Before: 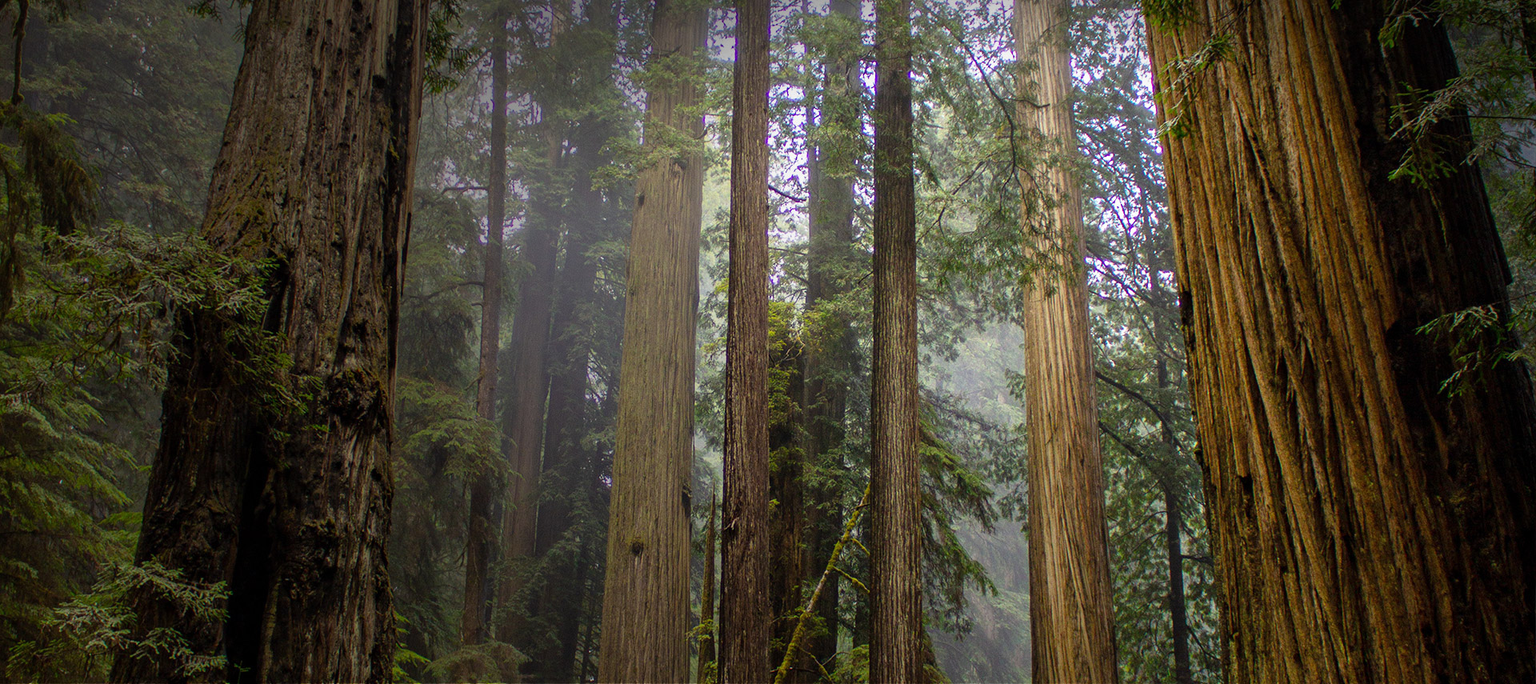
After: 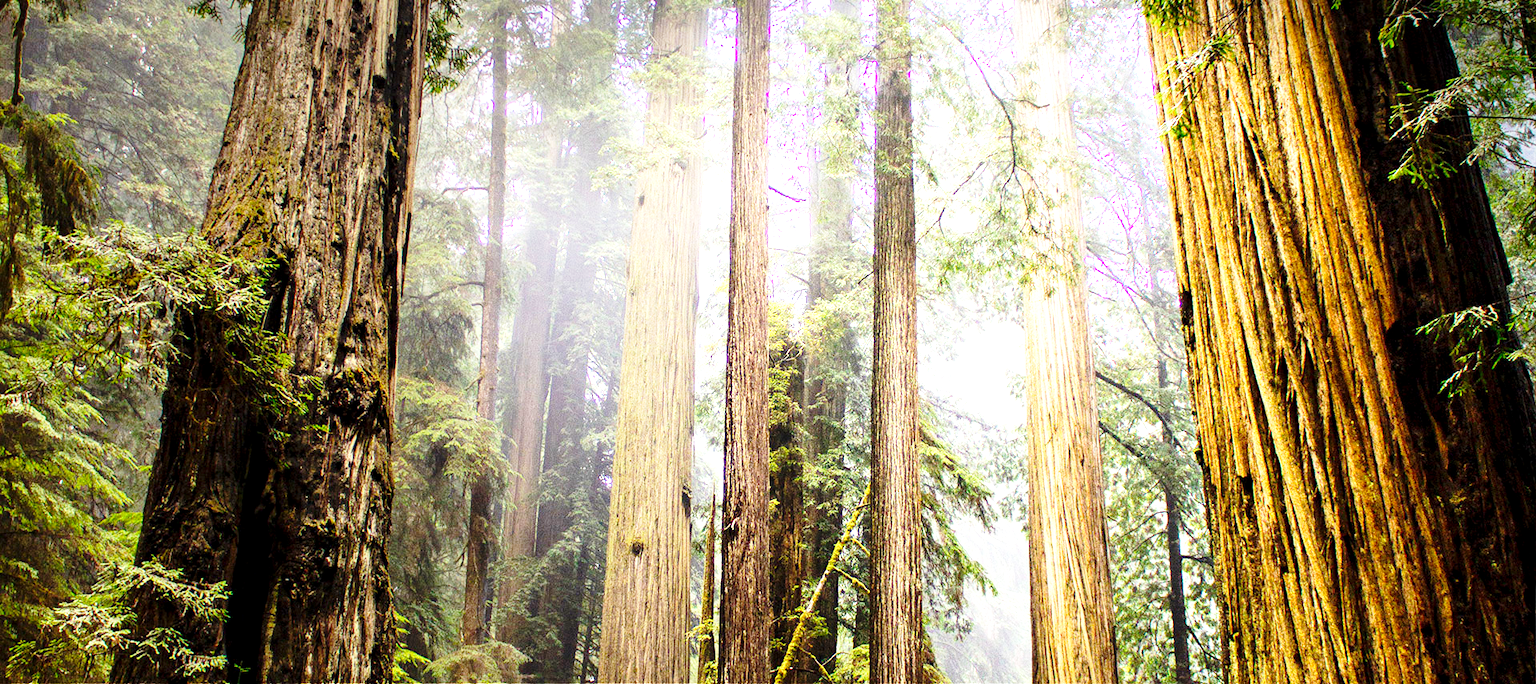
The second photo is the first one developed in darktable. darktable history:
tone equalizer: -8 EV -0.417 EV, -7 EV -0.389 EV, -6 EV -0.333 EV, -5 EV -0.222 EV, -3 EV 0.222 EV, -2 EV 0.333 EV, -1 EV 0.389 EV, +0 EV 0.417 EV, edges refinement/feathering 500, mask exposure compensation -1.57 EV, preserve details no
base curve: curves: ch0 [(0, 0) (0.028, 0.03) (0.121, 0.232) (0.46, 0.748) (0.859, 0.968) (1, 1)], preserve colors none
exposure: black level correction 0.001, exposure 2 EV, compensate highlight preservation false
